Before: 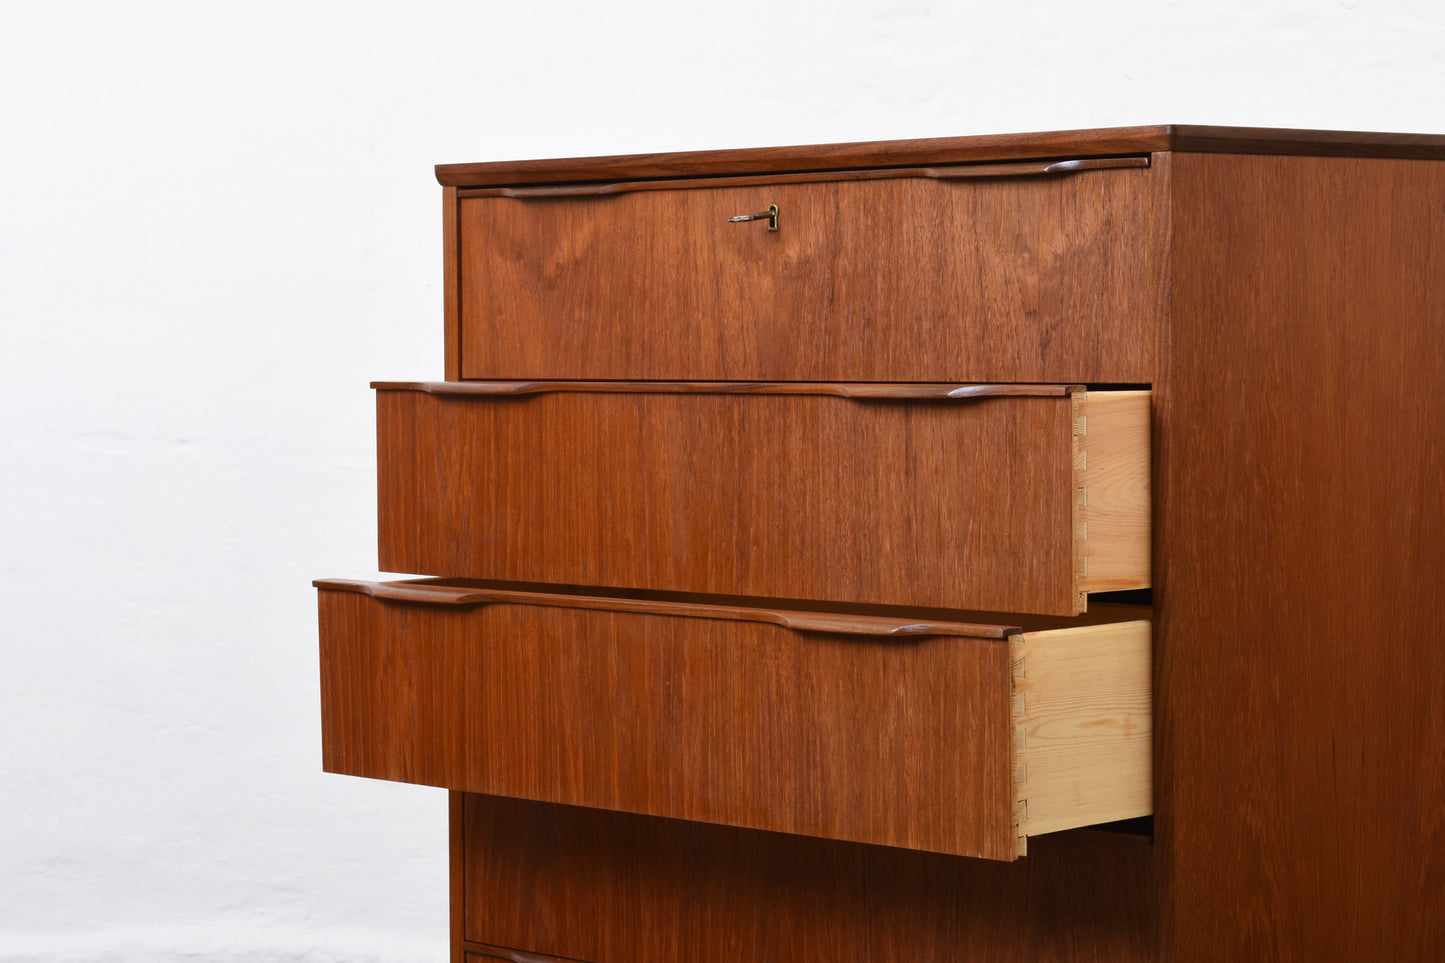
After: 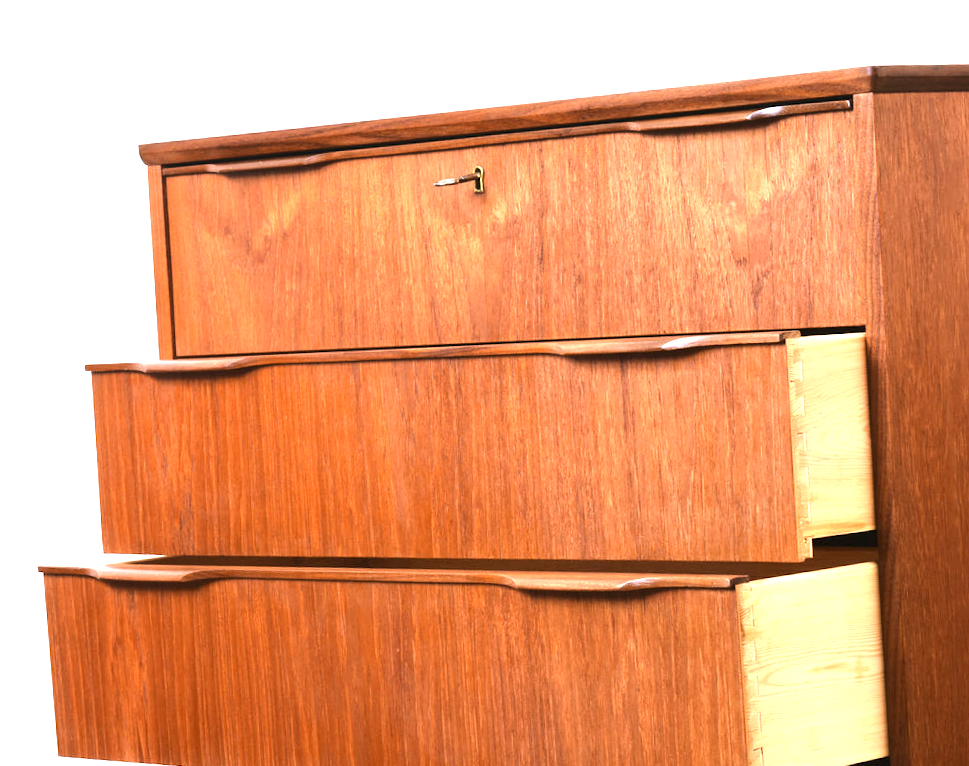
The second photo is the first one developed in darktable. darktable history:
contrast brightness saturation: saturation -0.05
rotate and perspective: rotation -3°, crop left 0.031, crop right 0.968, crop top 0.07, crop bottom 0.93
velvia: on, module defaults
crop: left 18.479%, right 12.2%, bottom 13.971%
tone equalizer: -8 EV 0.001 EV, -7 EV -0.002 EV, -6 EV 0.002 EV, -5 EV -0.03 EV, -4 EV -0.116 EV, -3 EV -0.169 EV, -2 EV 0.24 EV, -1 EV 0.702 EV, +0 EV 0.493 EV
exposure: black level correction 0, exposure 1.1 EV, compensate exposure bias true, compensate highlight preservation false
